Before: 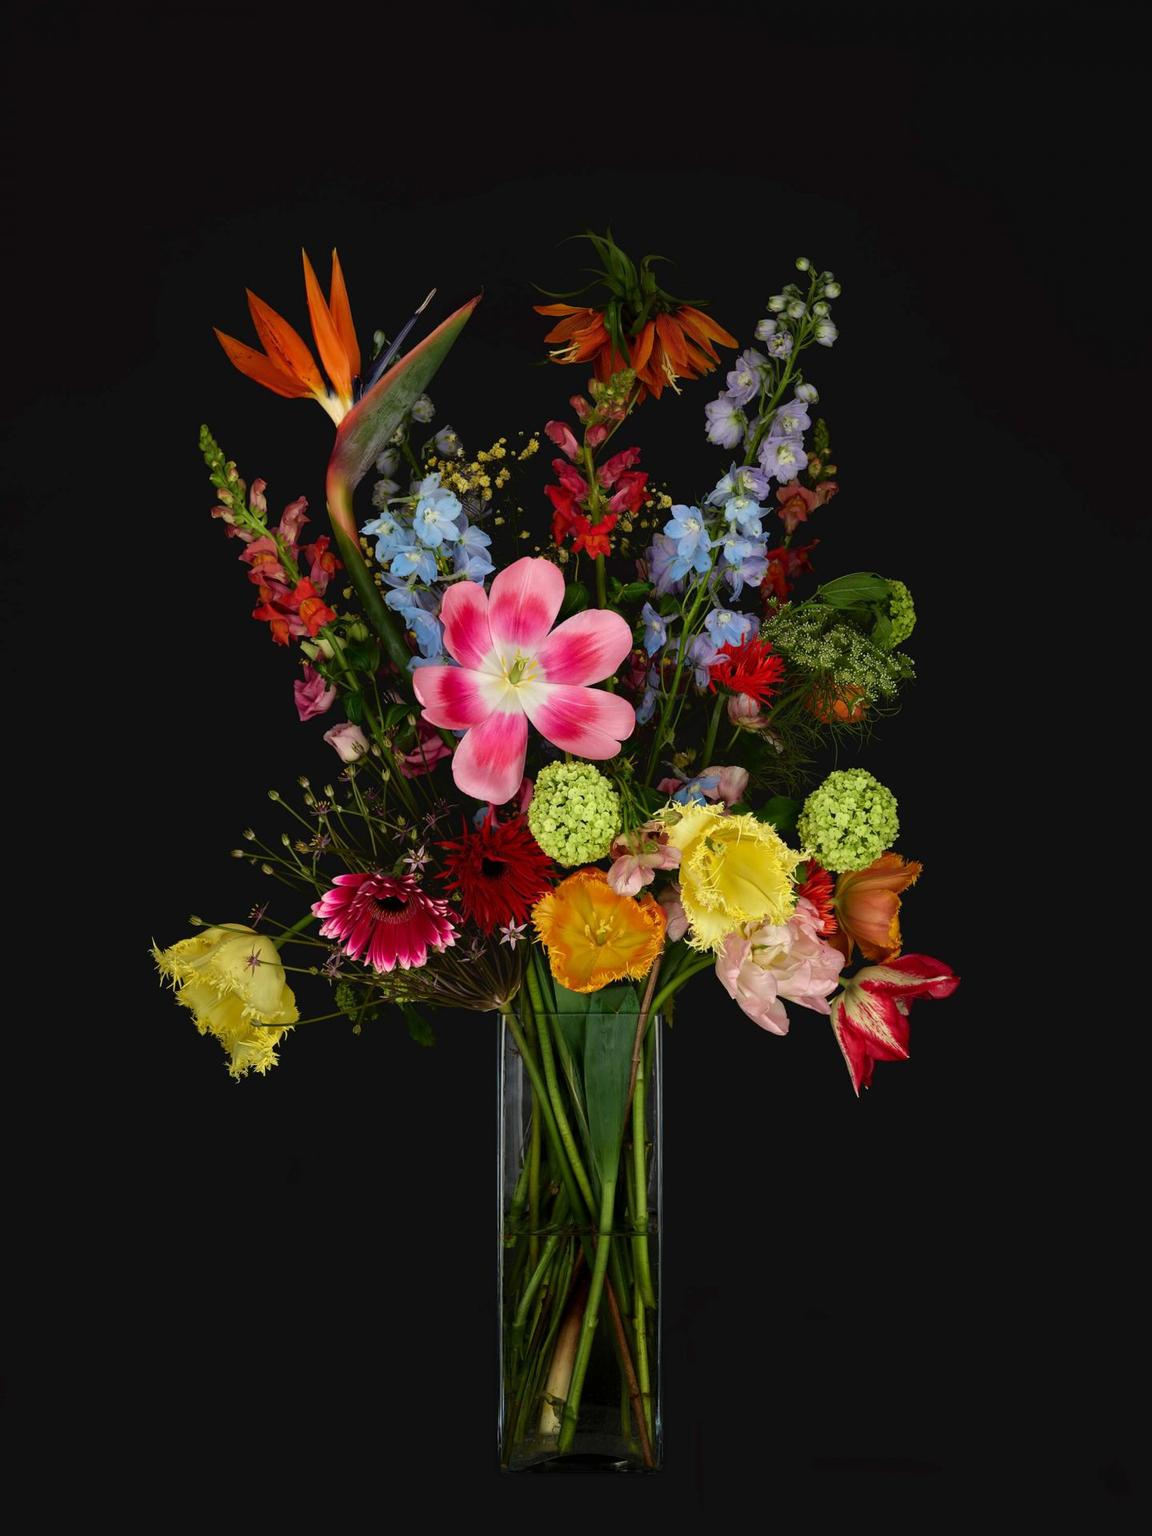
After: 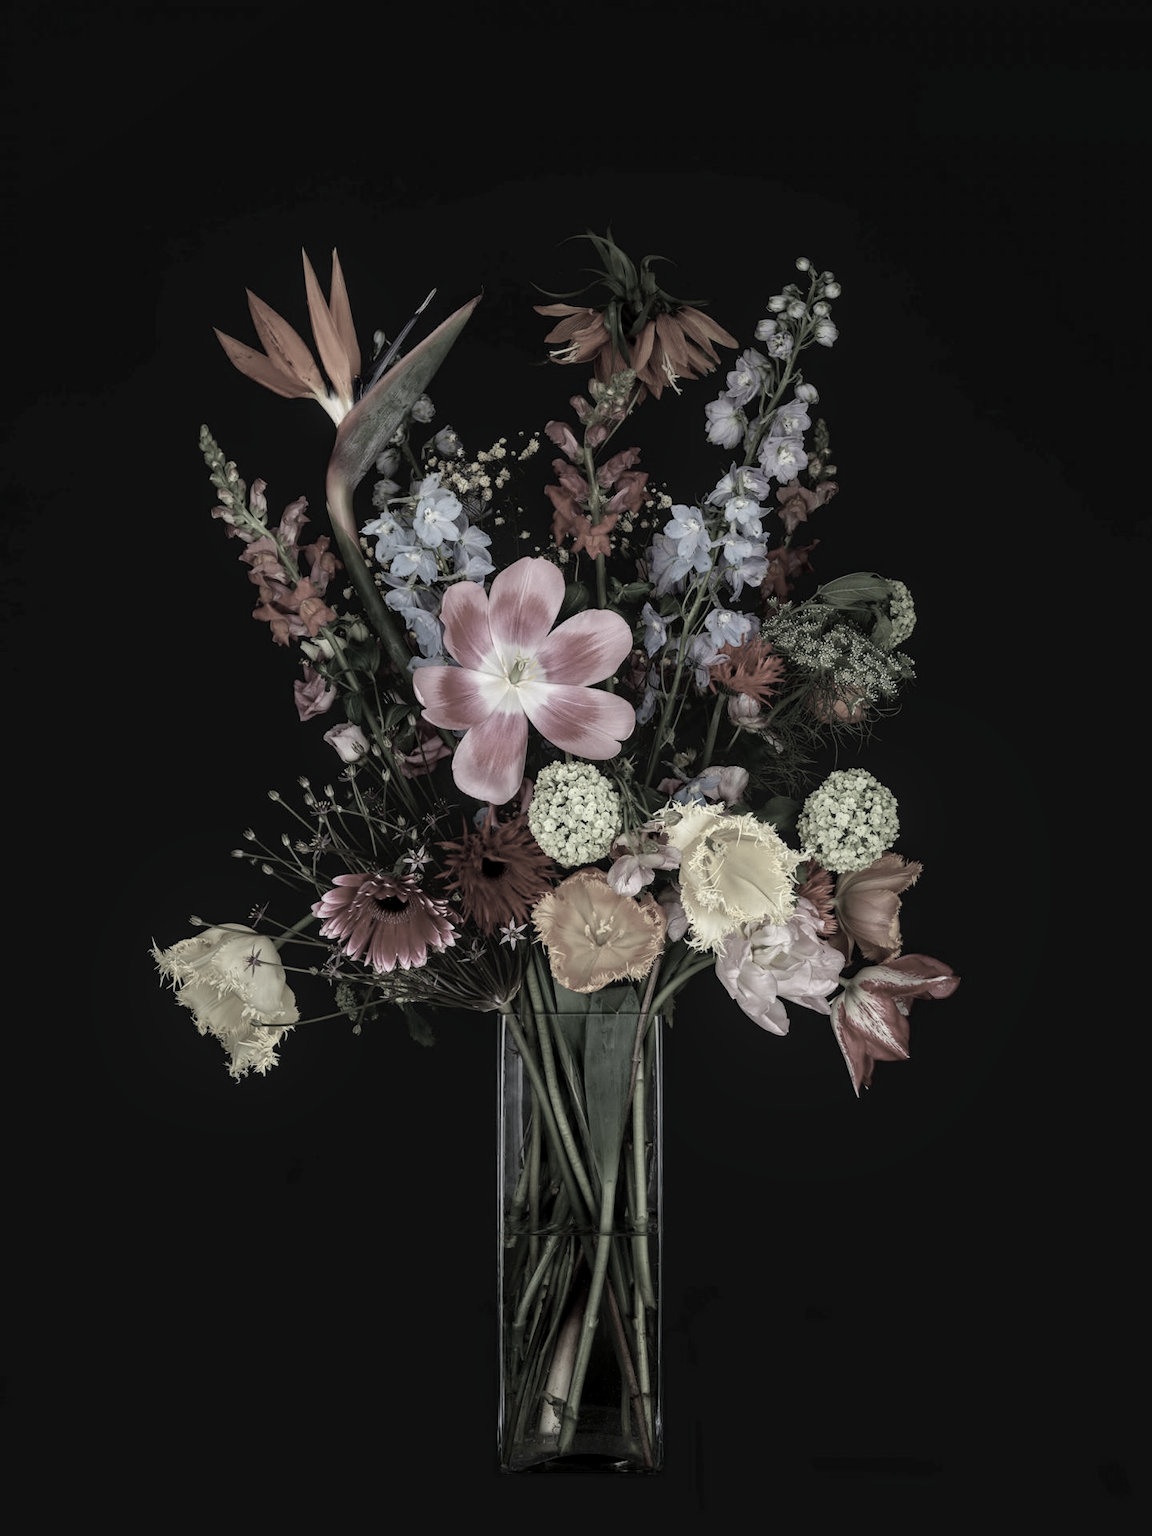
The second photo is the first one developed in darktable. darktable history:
color calibration: illuminant as shot in camera, x 0.358, y 0.373, temperature 4628.91 K
white balance: red 1, blue 1
color correction: saturation 0.2
local contrast: on, module defaults
